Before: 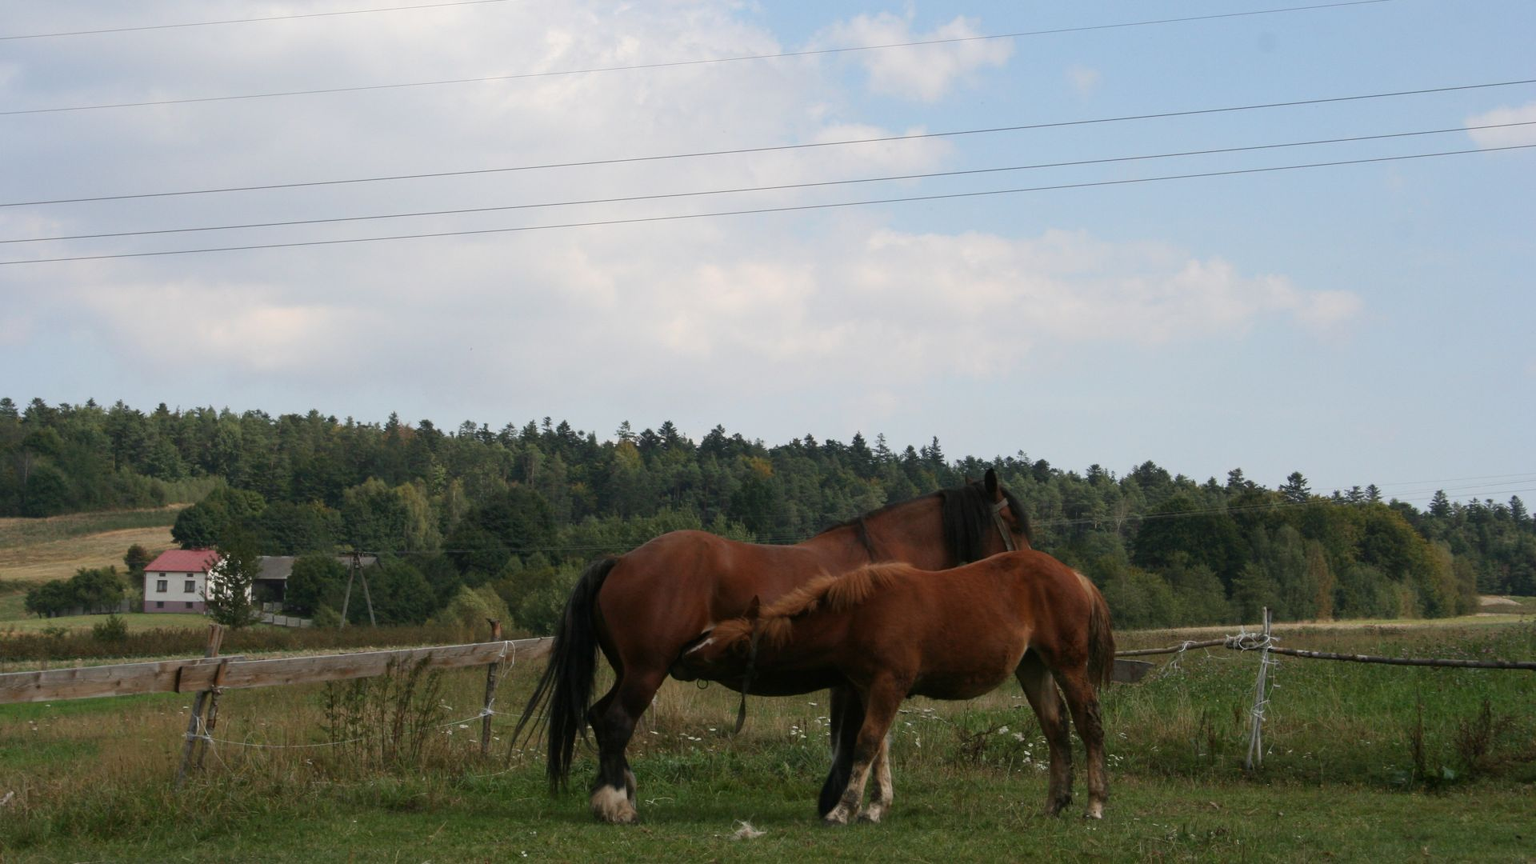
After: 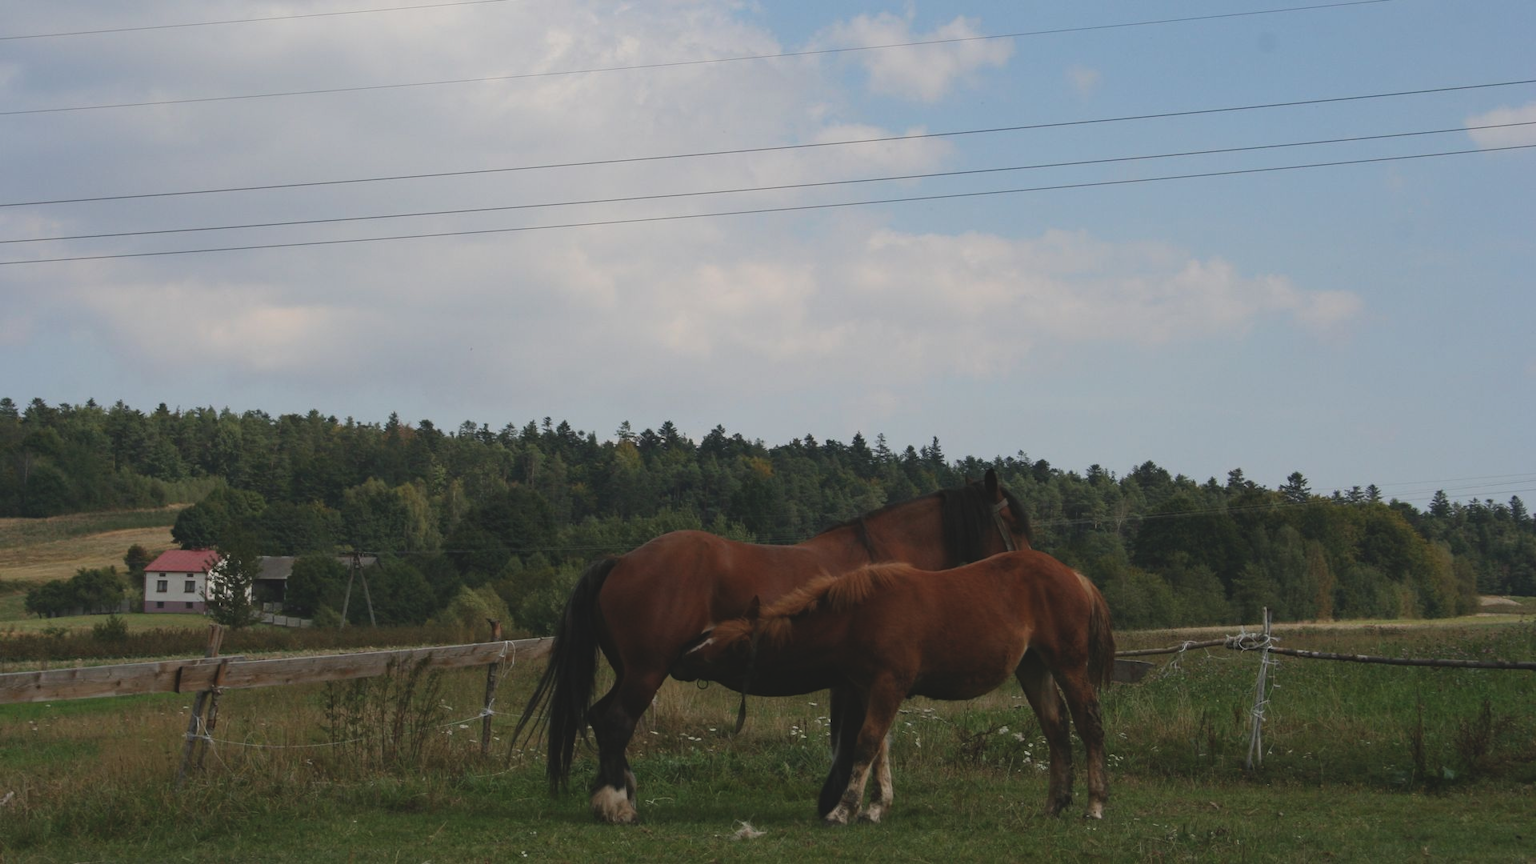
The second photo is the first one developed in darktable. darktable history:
haze removal: compatibility mode true, adaptive false
exposure: black level correction -0.015, exposure -0.5 EV, compensate highlight preservation false
